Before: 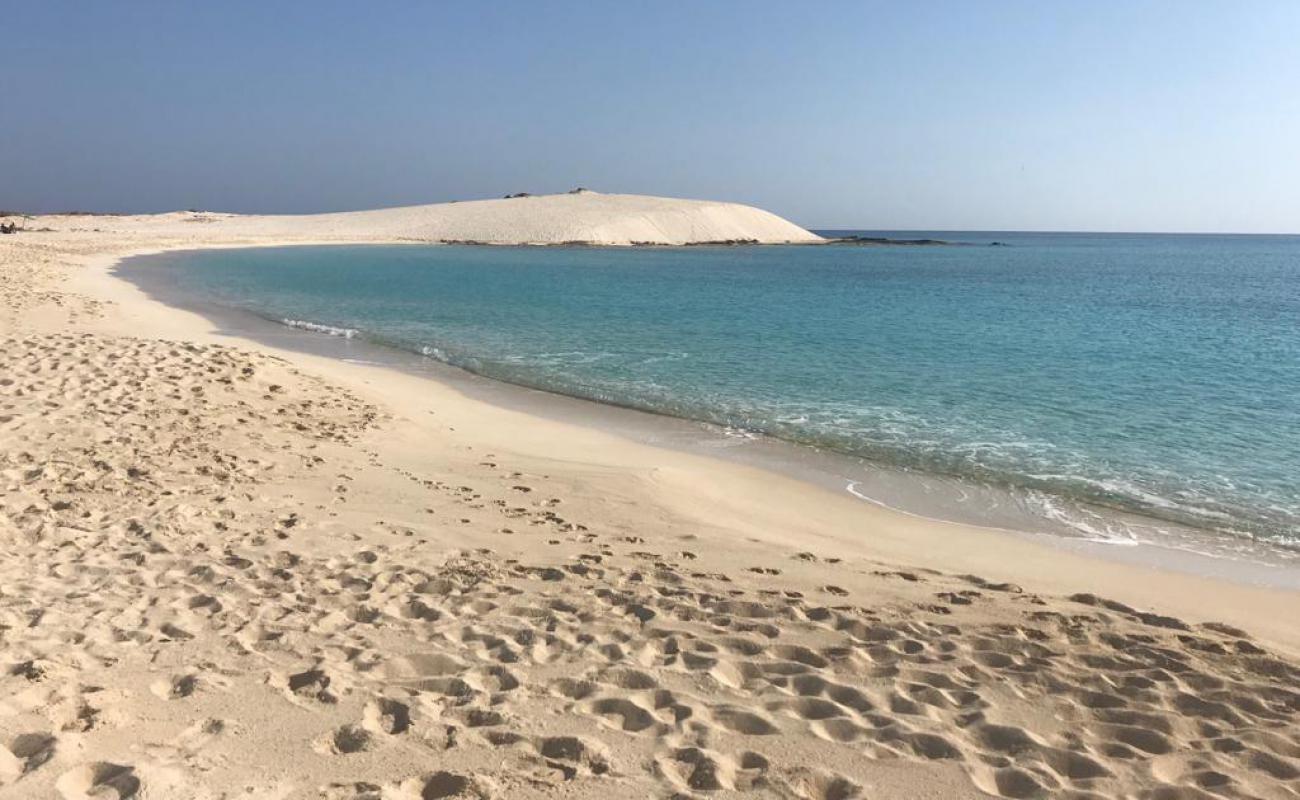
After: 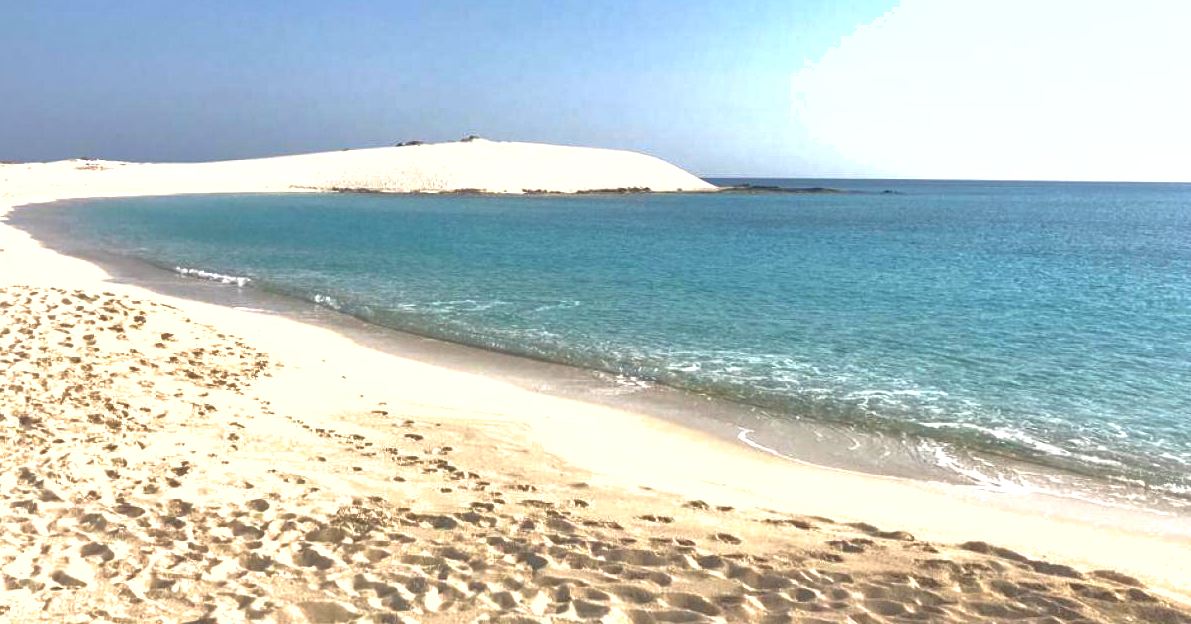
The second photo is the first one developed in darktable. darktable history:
local contrast: highlights 105%, shadows 101%, detail 120%, midtone range 0.2
crop: left 8.31%, top 6.616%, bottom 15.372%
shadows and highlights: on, module defaults
exposure: black level correction 0, exposure 0.871 EV, compensate exposure bias true, compensate highlight preservation false
